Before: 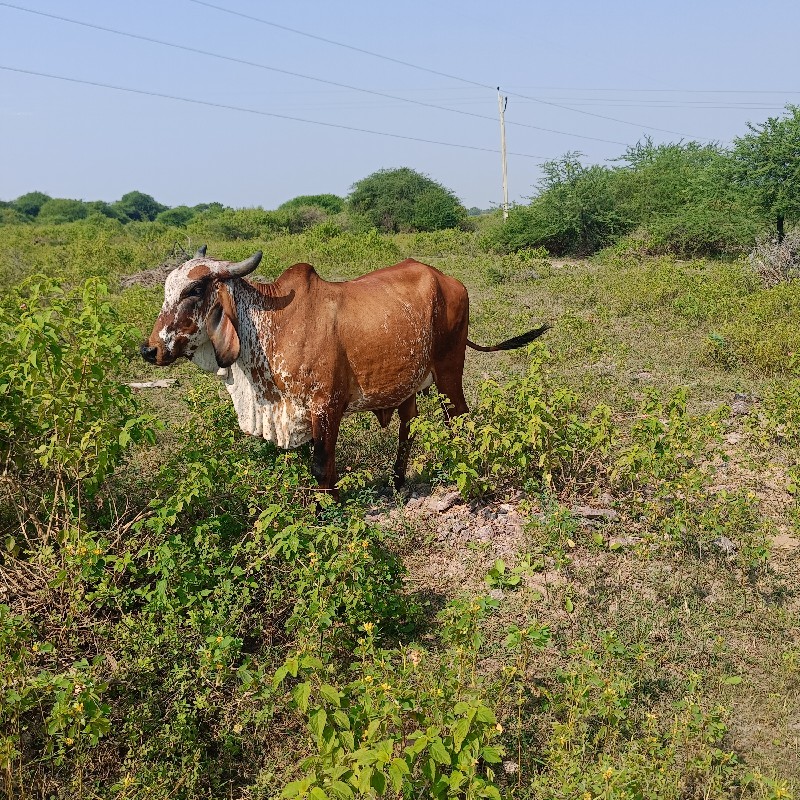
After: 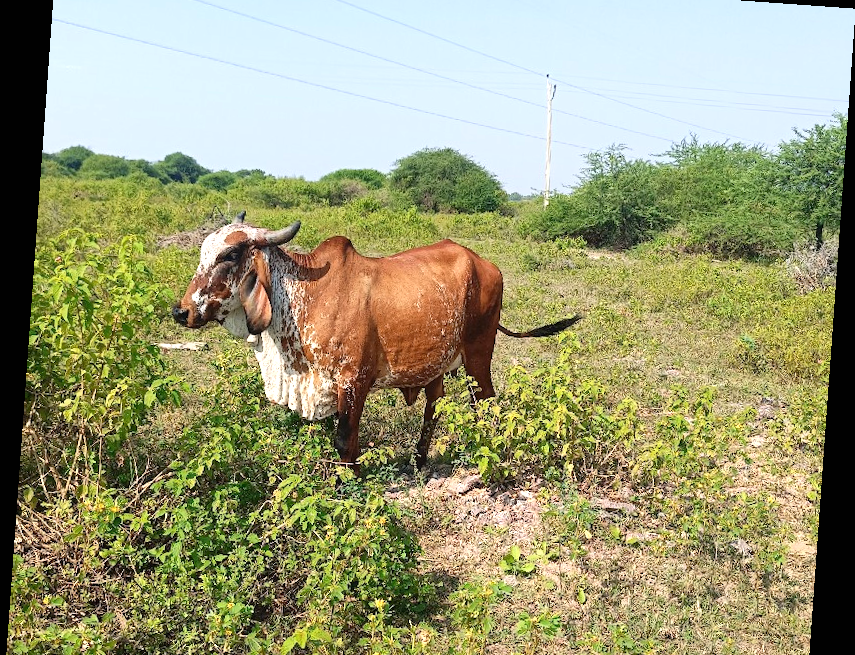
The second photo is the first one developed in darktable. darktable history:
rotate and perspective: rotation 4.1°, automatic cropping off
exposure: black level correction 0, exposure 0.7 EV, compensate exposure bias true, compensate highlight preservation false
crop: top 5.667%, bottom 17.637%
